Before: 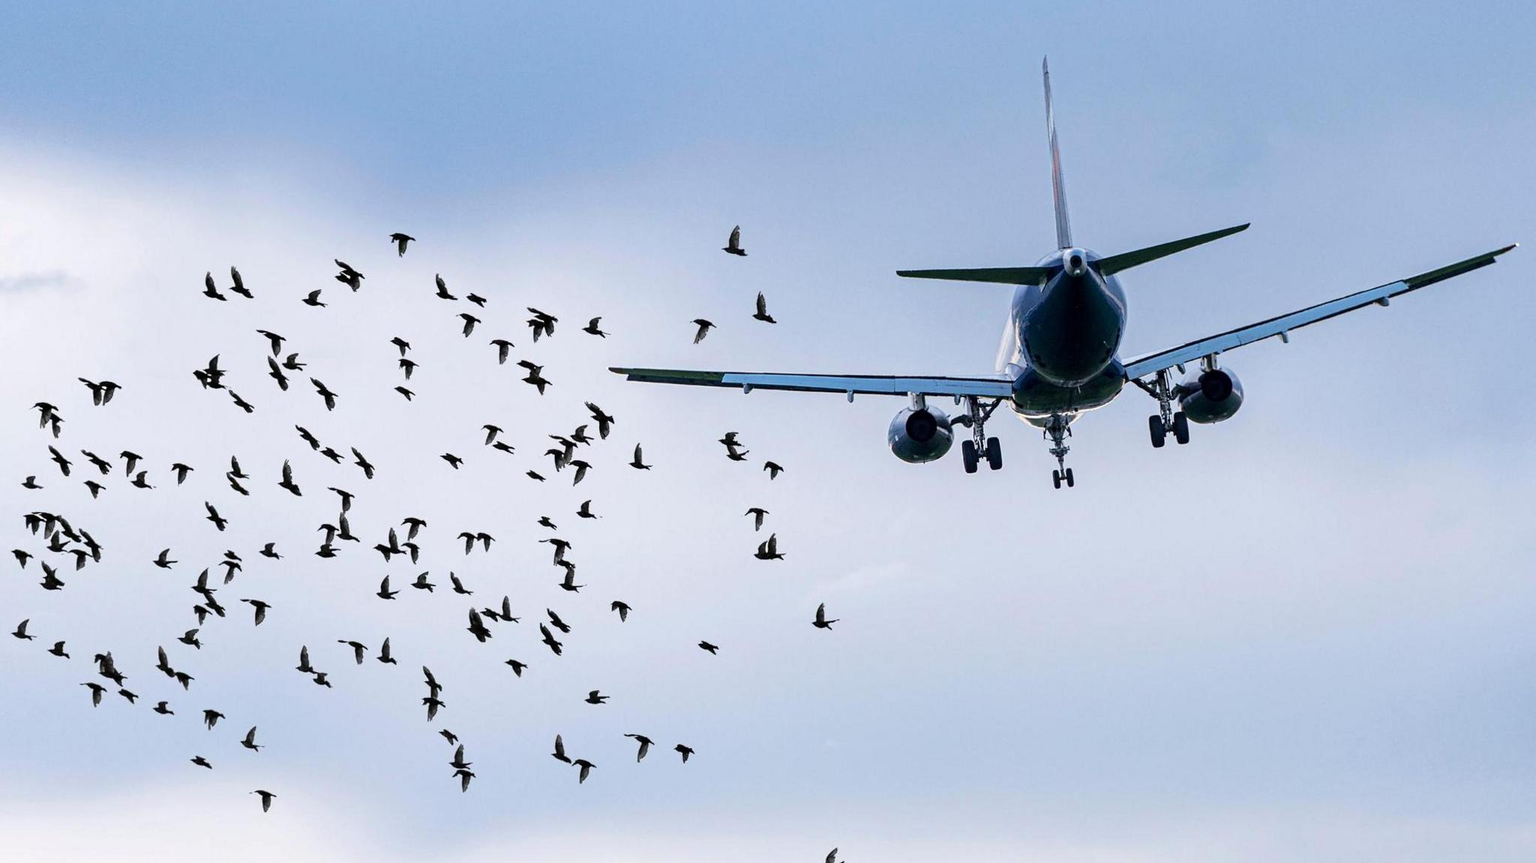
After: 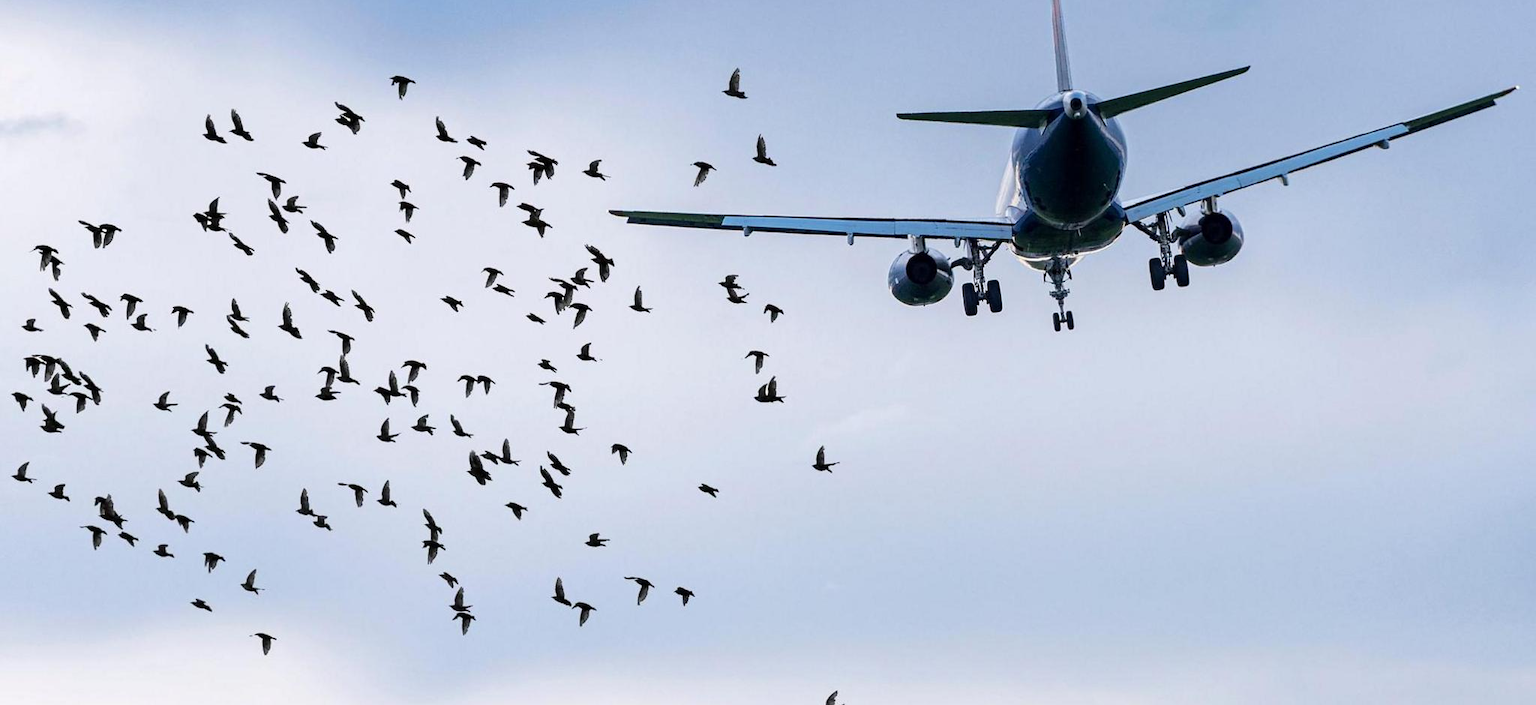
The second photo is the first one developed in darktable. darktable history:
crop and rotate: top 18.262%
